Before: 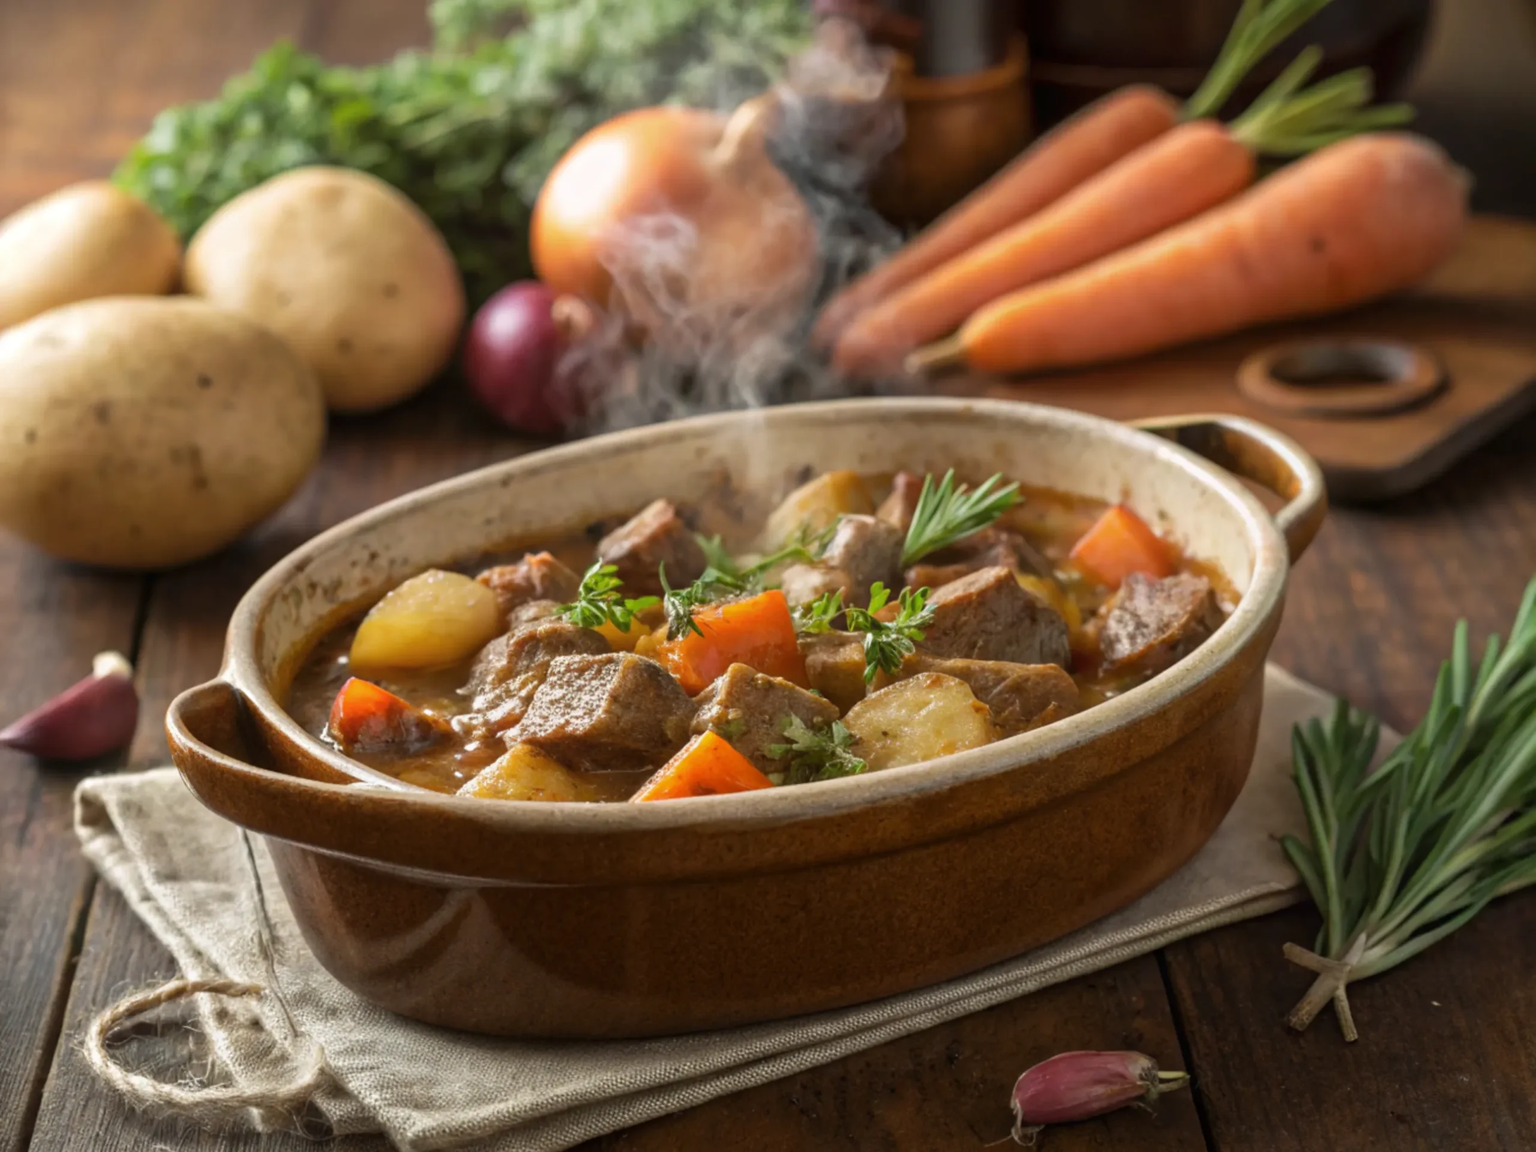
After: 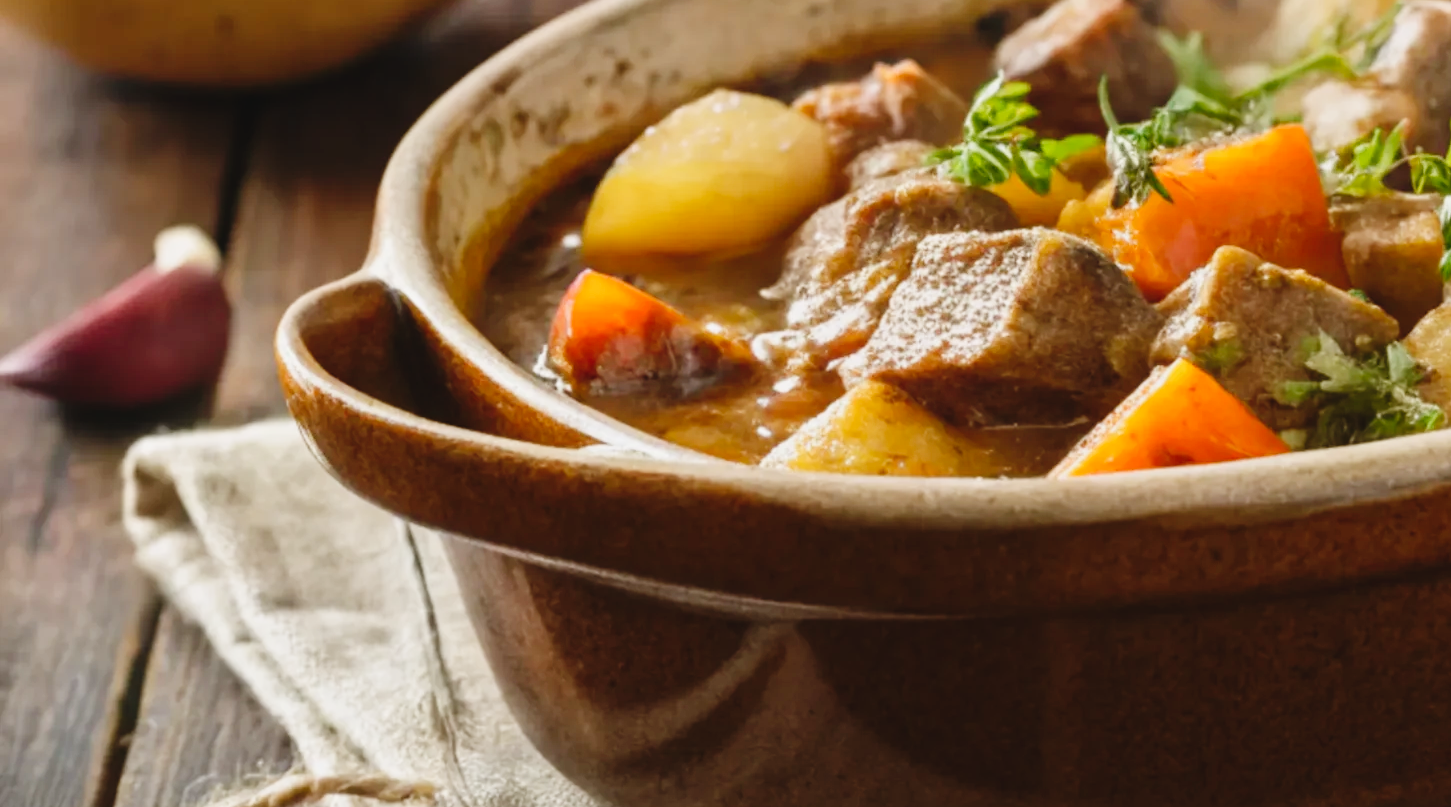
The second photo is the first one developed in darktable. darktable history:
tone curve: curves: ch0 [(0, 0.037) (0.045, 0.055) (0.155, 0.138) (0.29, 0.325) (0.428, 0.513) (0.604, 0.71) (0.824, 0.882) (1, 0.965)]; ch1 [(0, 0) (0.339, 0.334) (0.445, 0.419) (0.476, 0.454) (0.498, 0.498) (0.53, 0.515) (0.557, 0.556) (0.609, 0.649) (0.716, 0.746) (1, 1)]; ch2 [(0, 0) (0.327, 0.318) (0.417, 0.426) (0.46, 0.453) (0.502, 0.5) (0.526, 0.52) (0.554, 0.541) (0.626, 0.65) (0.749, 0.746) (1, 1)], preserve colors none
crop: top 44.777%, right 43.298%, bottom 13.159%
